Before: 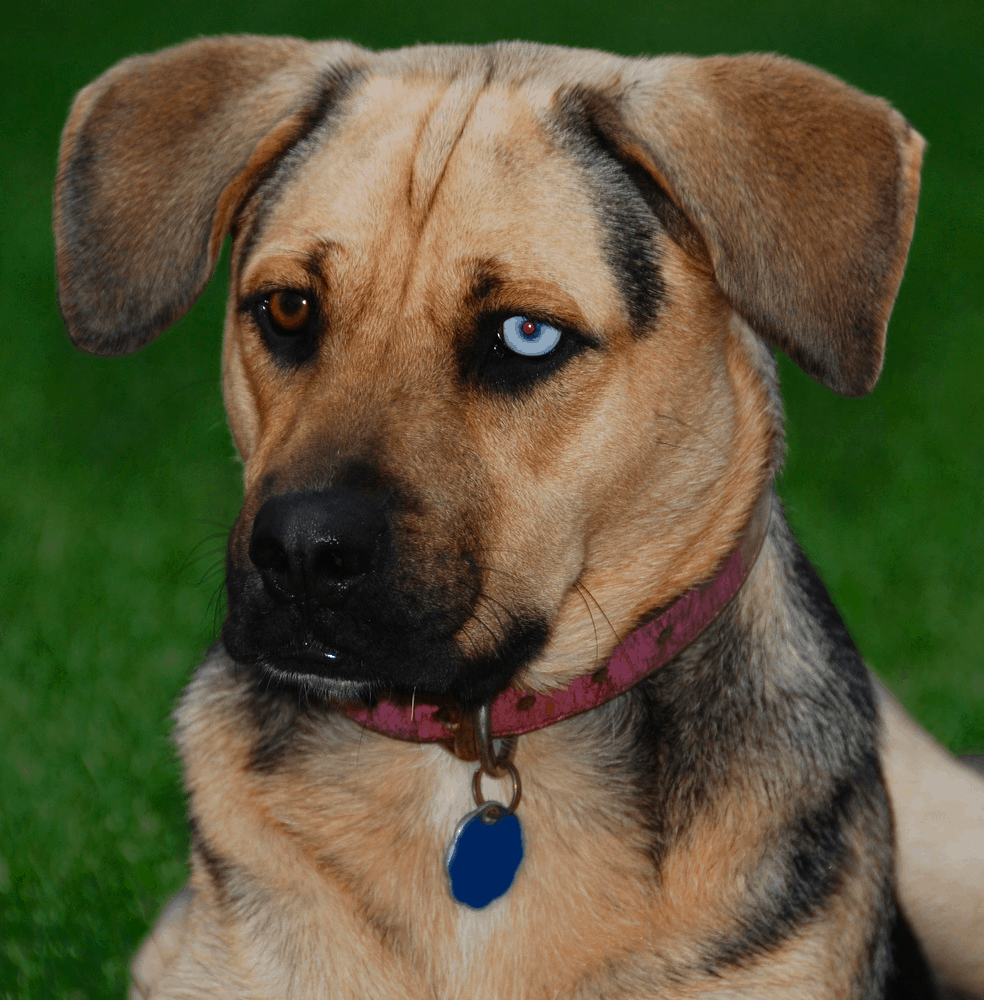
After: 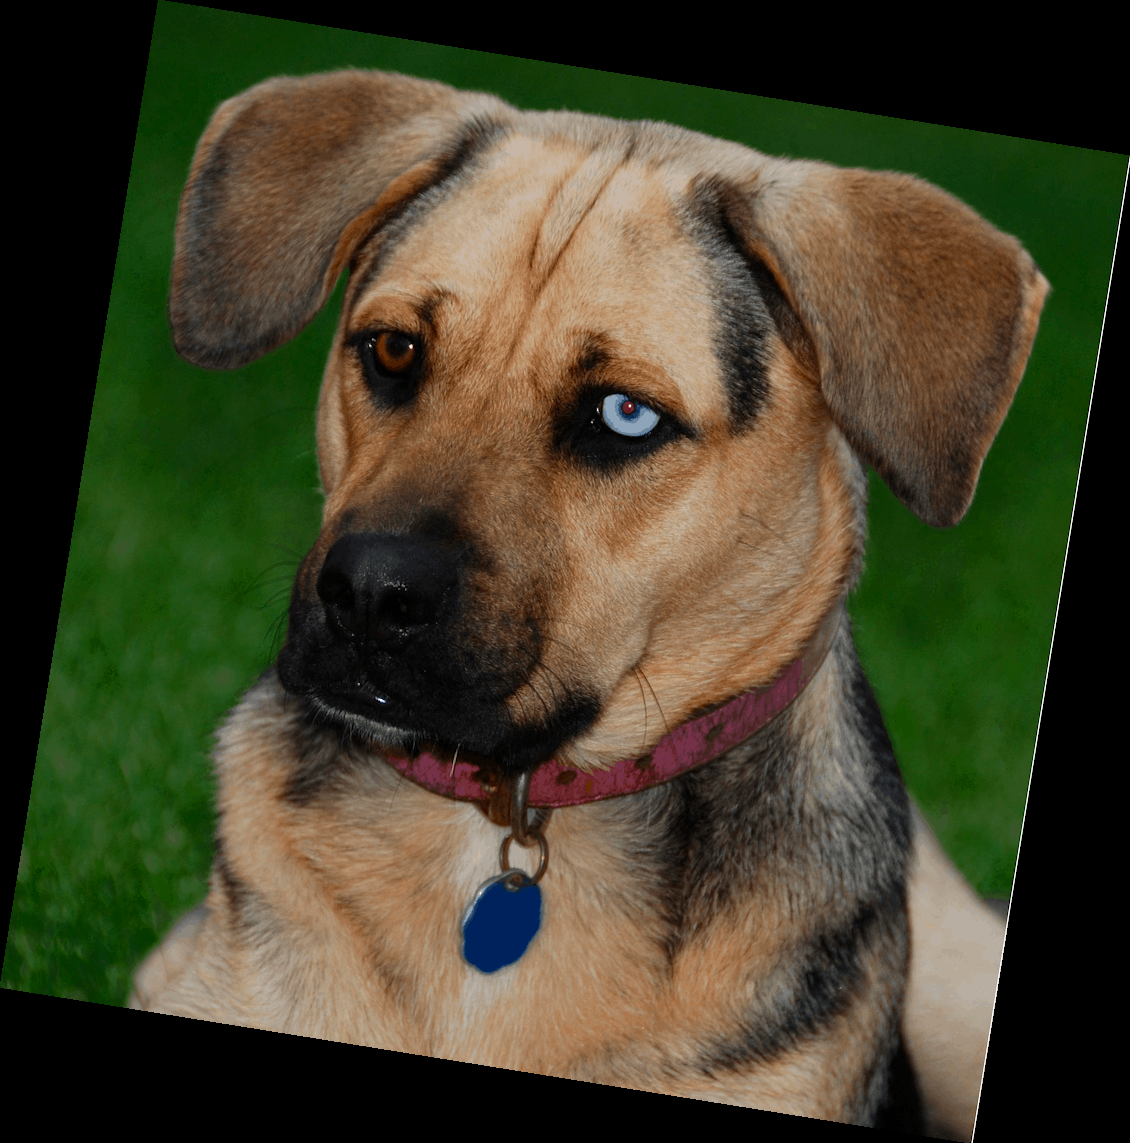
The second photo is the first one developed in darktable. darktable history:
exposure: black level correction 0.002, compensate highlight preservation false
rotate and perspective: rotation 9.12°, automatic cropping off
